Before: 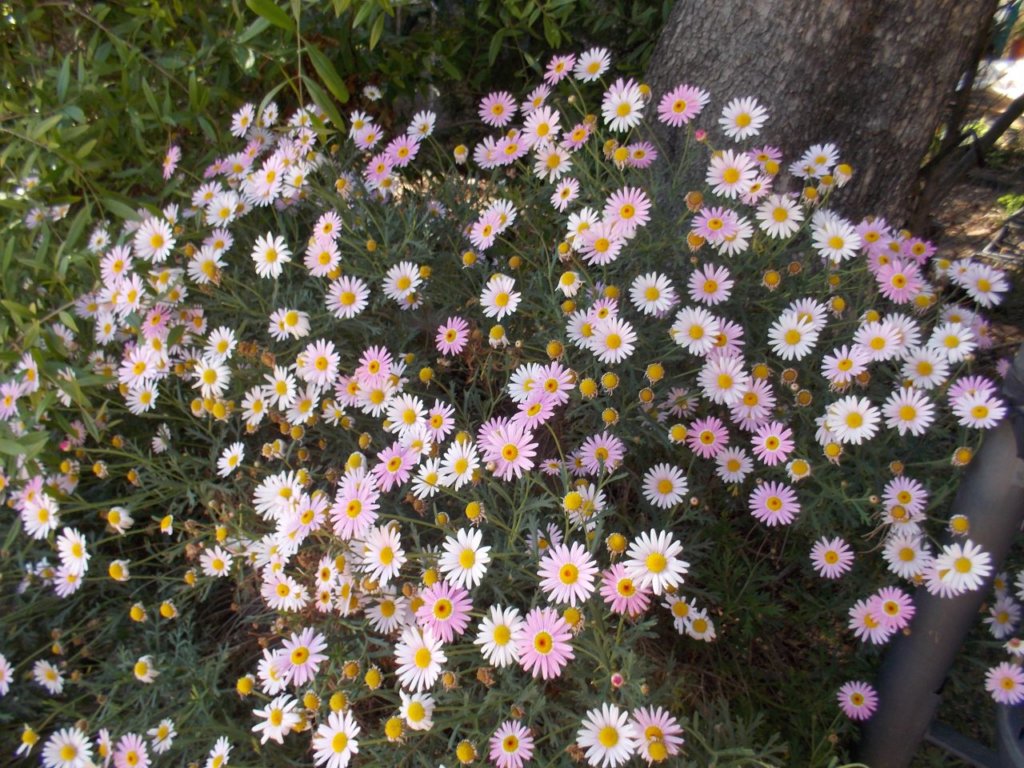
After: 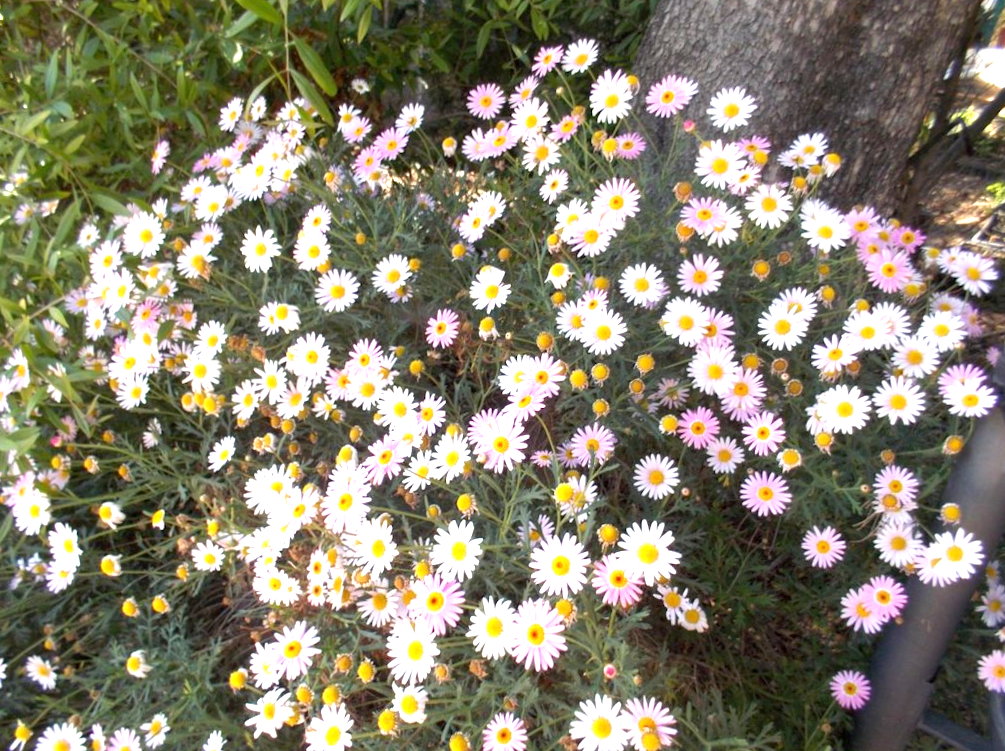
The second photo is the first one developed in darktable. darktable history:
exposure: black level correction 0.001, exposure 1.116 EV, compensate highlight preservation false
crop: left 0.434%, top 0.485%, right 0.244%, bottom 0.386%
rotate and perspective: rotation -0.45°, automatic cropping original format, crop left 0.008, crop right 0.992, crop top 0.012, crop bottom 0.988
